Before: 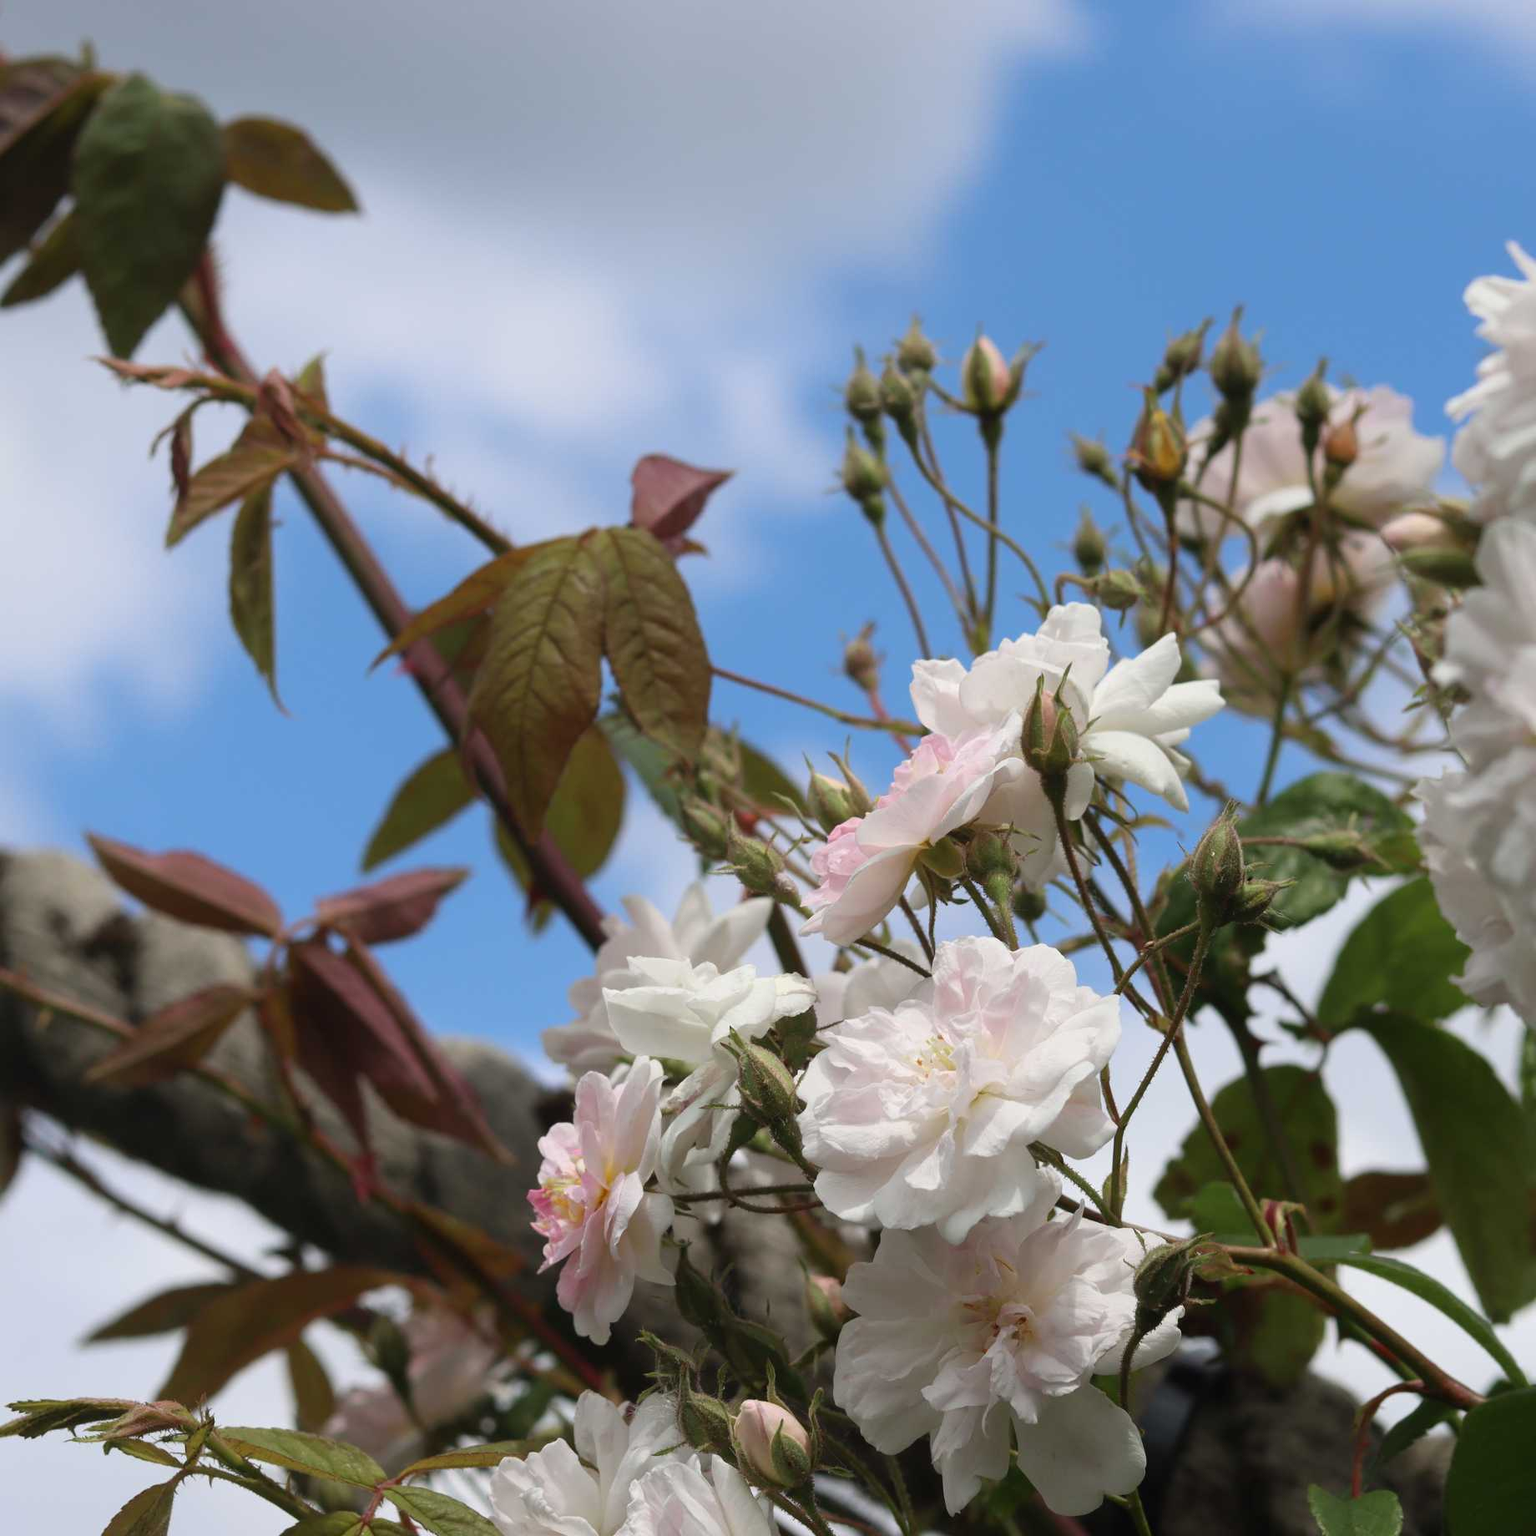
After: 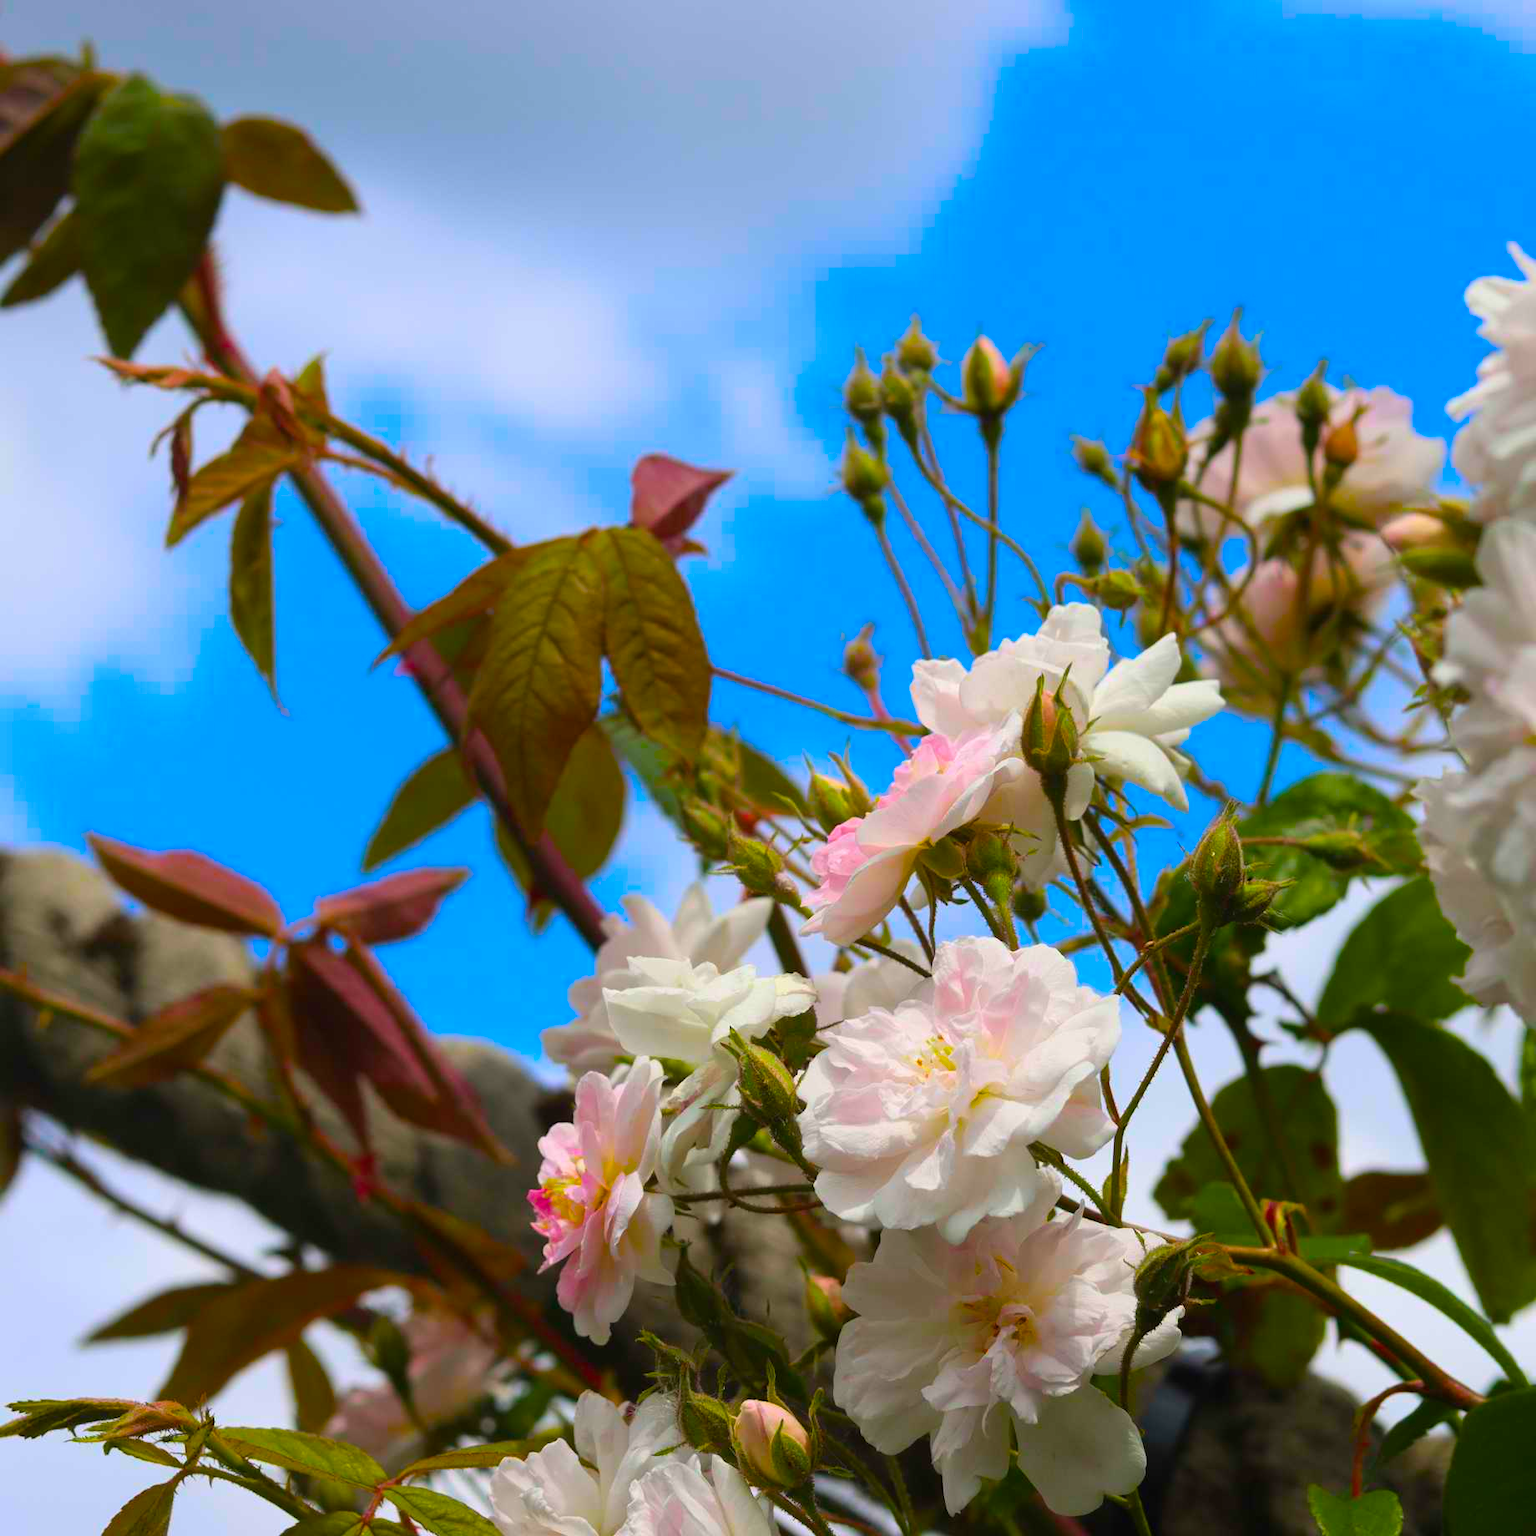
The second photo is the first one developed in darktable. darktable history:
color balance rgb: shadows lift › chroma 0.662%, shadows lift › hue 114.97°, linear chroma grading › shadows 17.581%, linear chroma grading › highlights 61.261%, linear chroma grading › global chroma 49.78%, perceptual saturation grading › global saturation 19.745%
